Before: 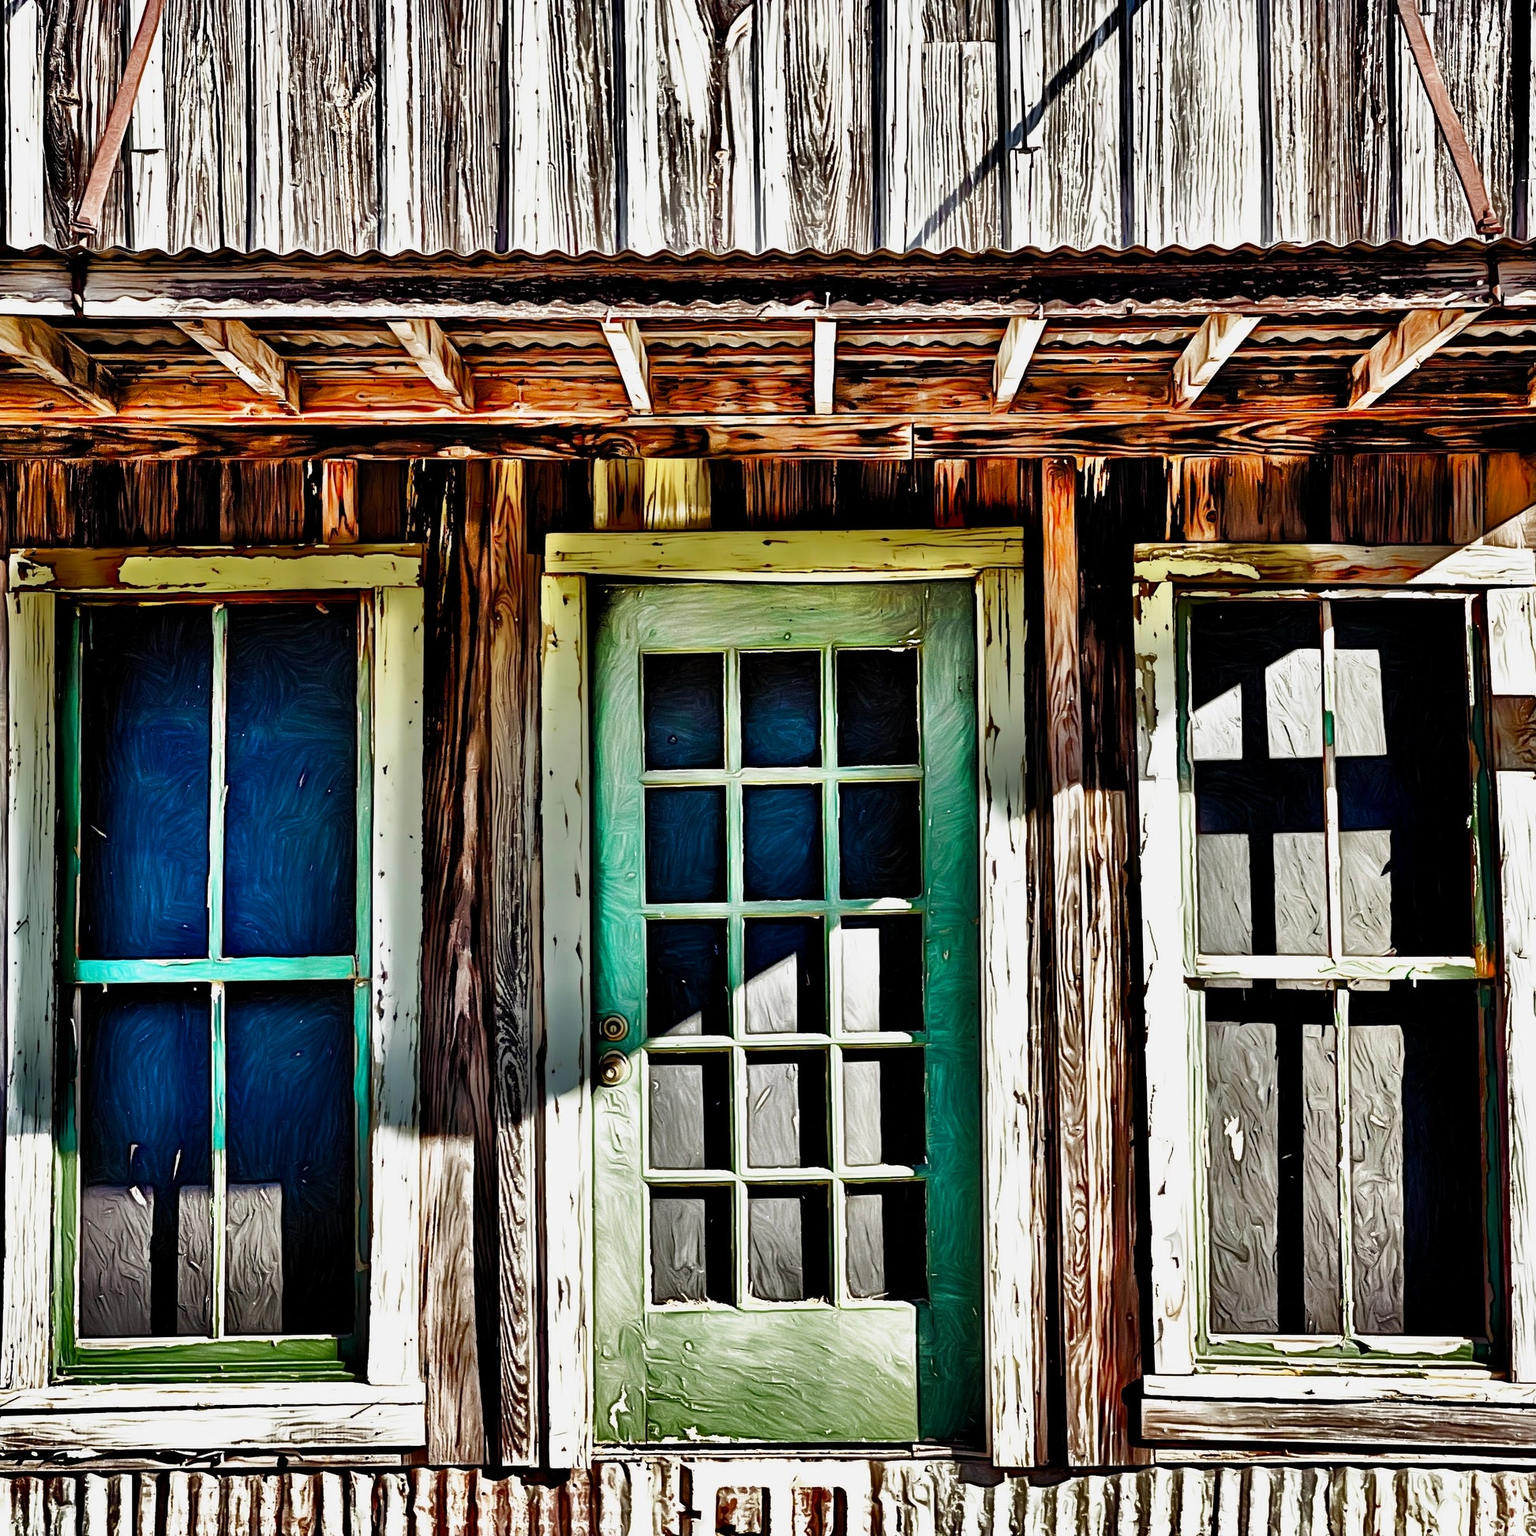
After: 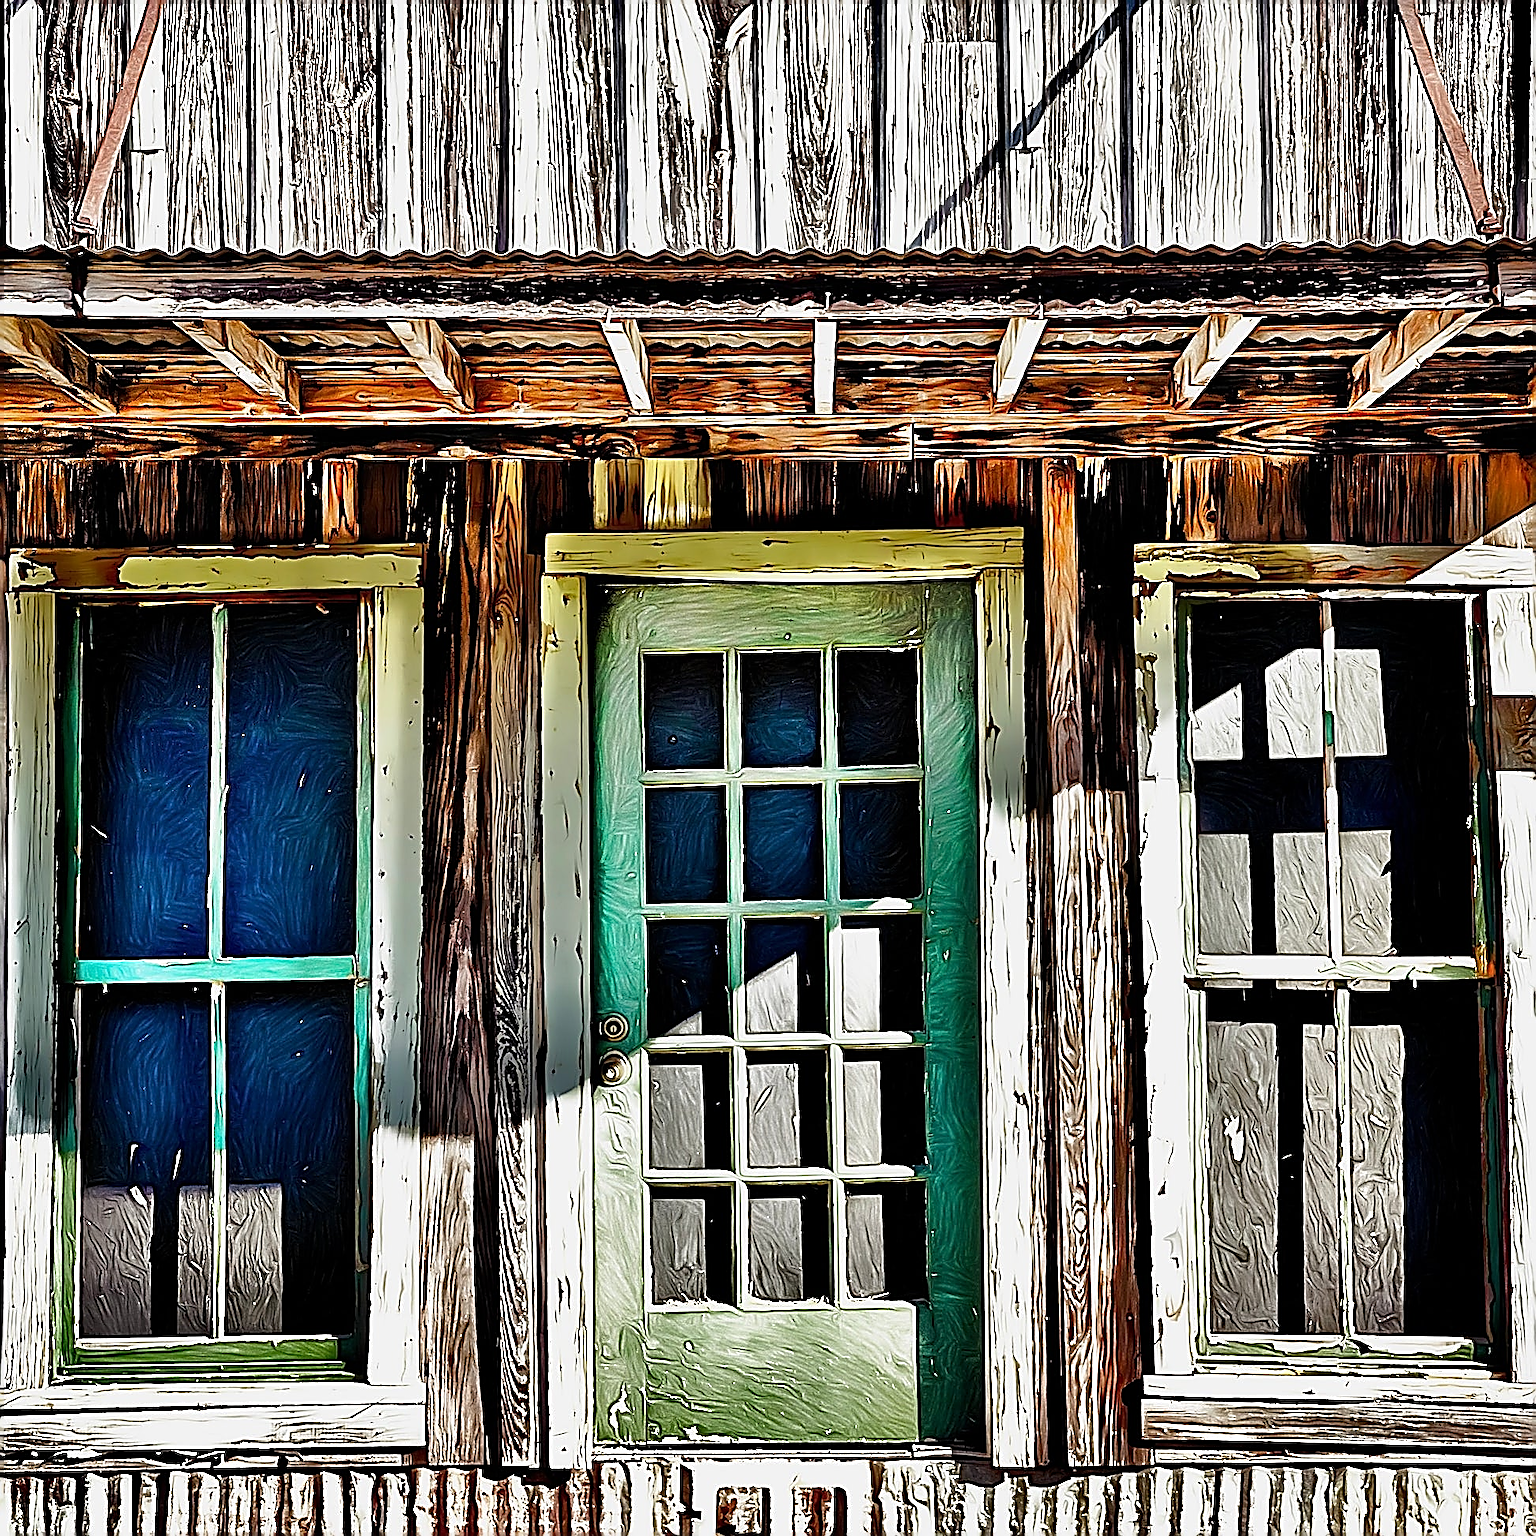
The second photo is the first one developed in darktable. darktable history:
sharpen: amount 1.846
